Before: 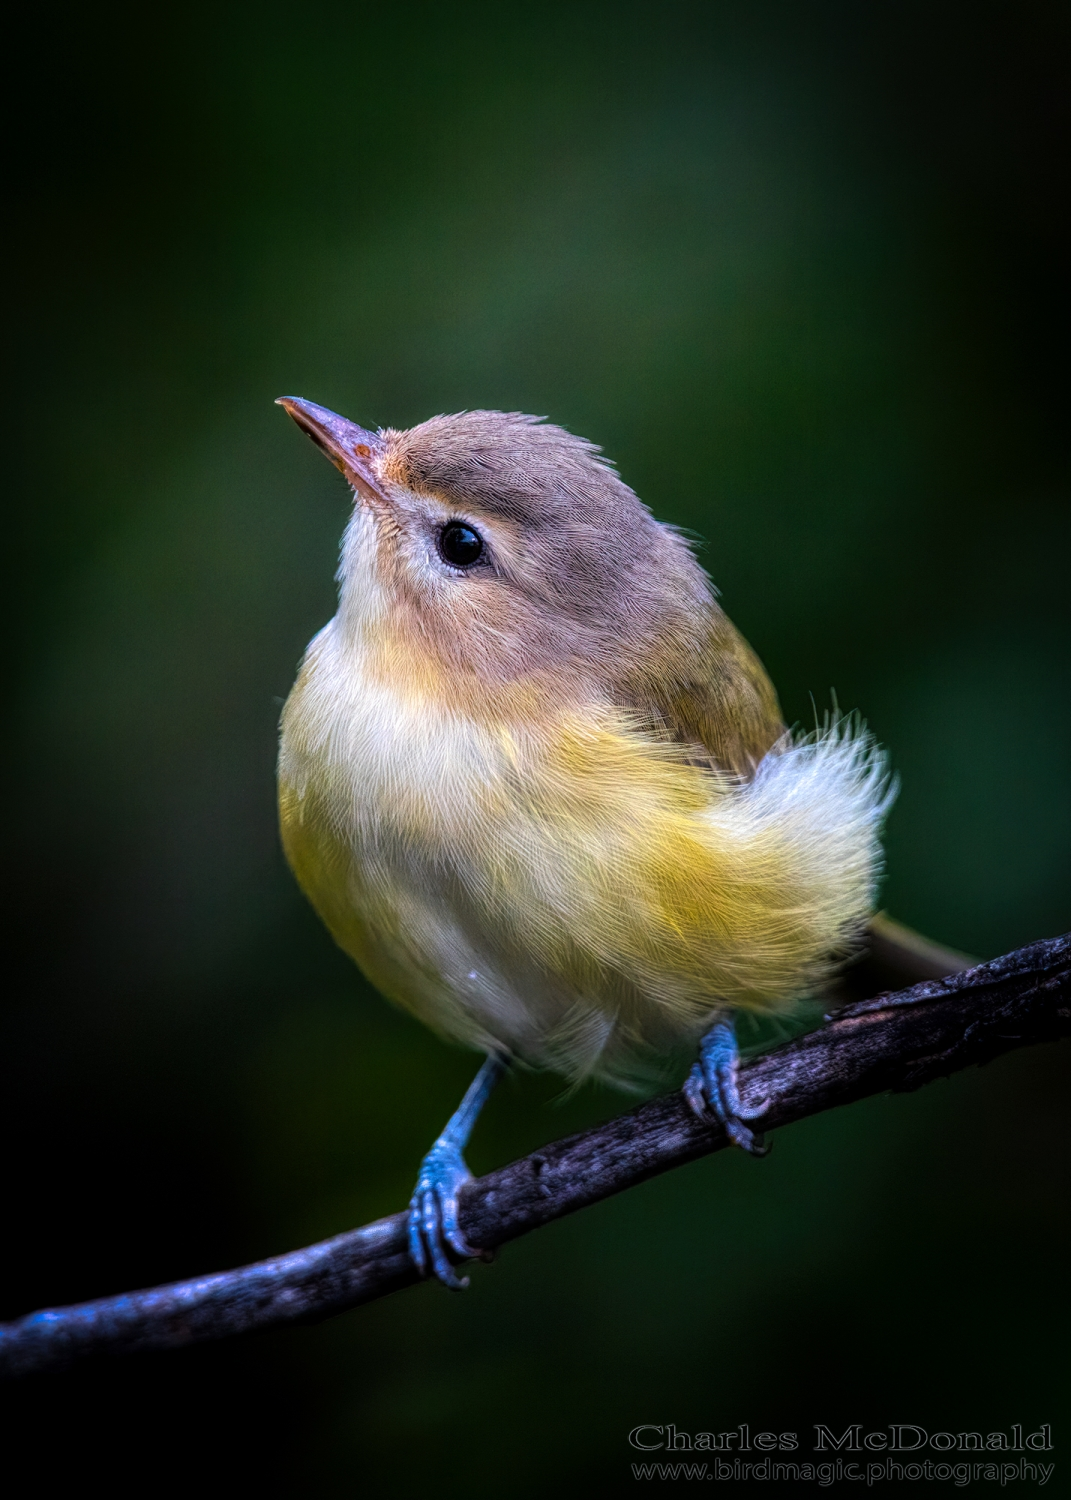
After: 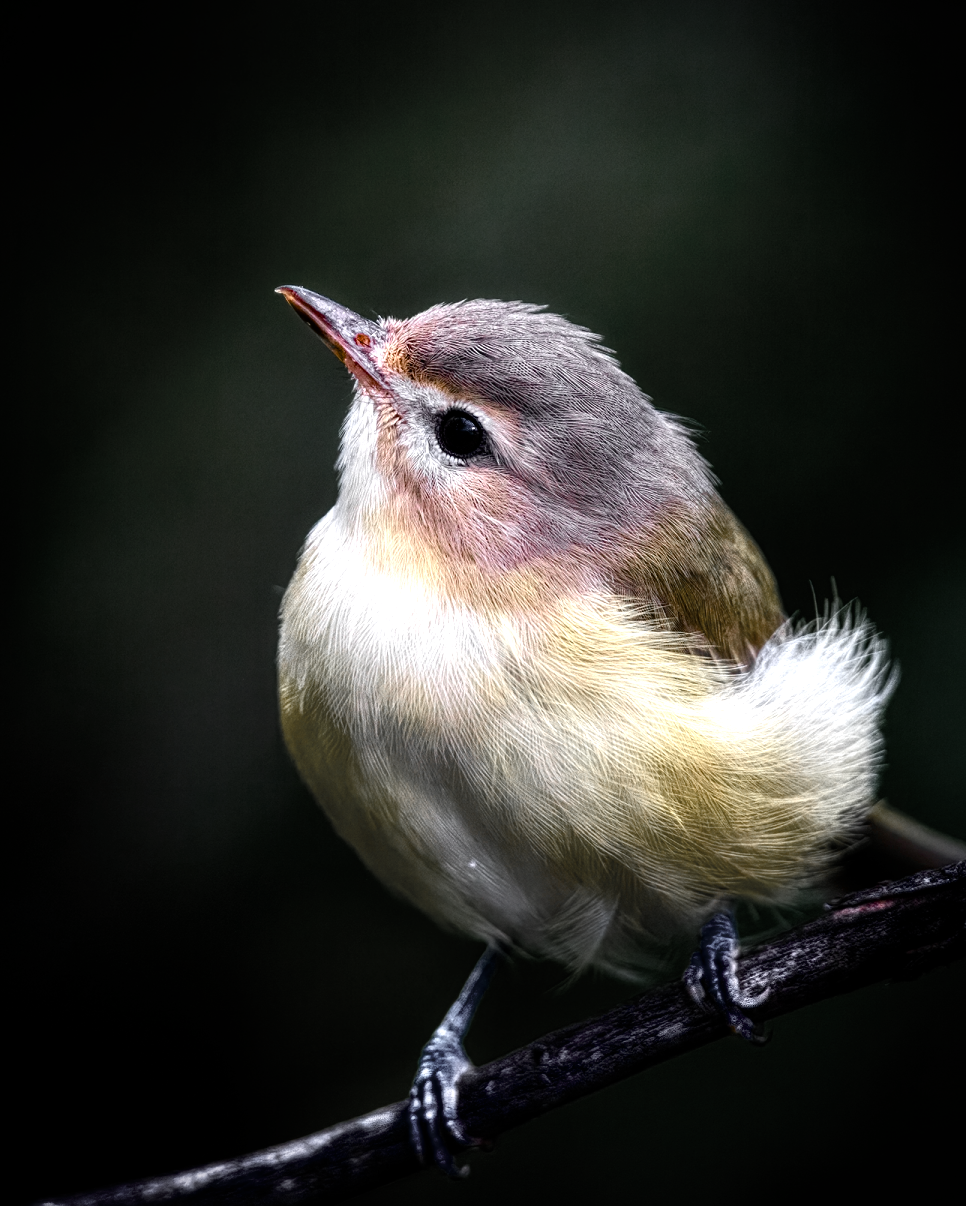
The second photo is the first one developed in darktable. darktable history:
color balance rgb: highlights gain › chroma 0.25%, highlights gain › hue 330.47°, perceptual saturation grading › global saturation 20%, perceptual saturation grading › highlights -49.152%, perceptual saturation grading › shadows 24.532%, perceptual brilliance grading › global brilliance 15.164%, perceptual brilliance grading › shadows -35.217%, global vibrance 9.207%, contrast 14.365%, saturation formula JzAzBz (2021)
crop: top 7.457%, right 9.791%, bottom 12.091%
color zones: curves: ch1 [(0, 0.638) (0.193, 0.442) (0.286, 0.15) (0.429, 0.14) (0.571, 0.142) (0.714, 0.154) (0.857, 0.175) (1, 0.638)]
vignetting: fall-off start 97.14%, width/height ratio 1.182
